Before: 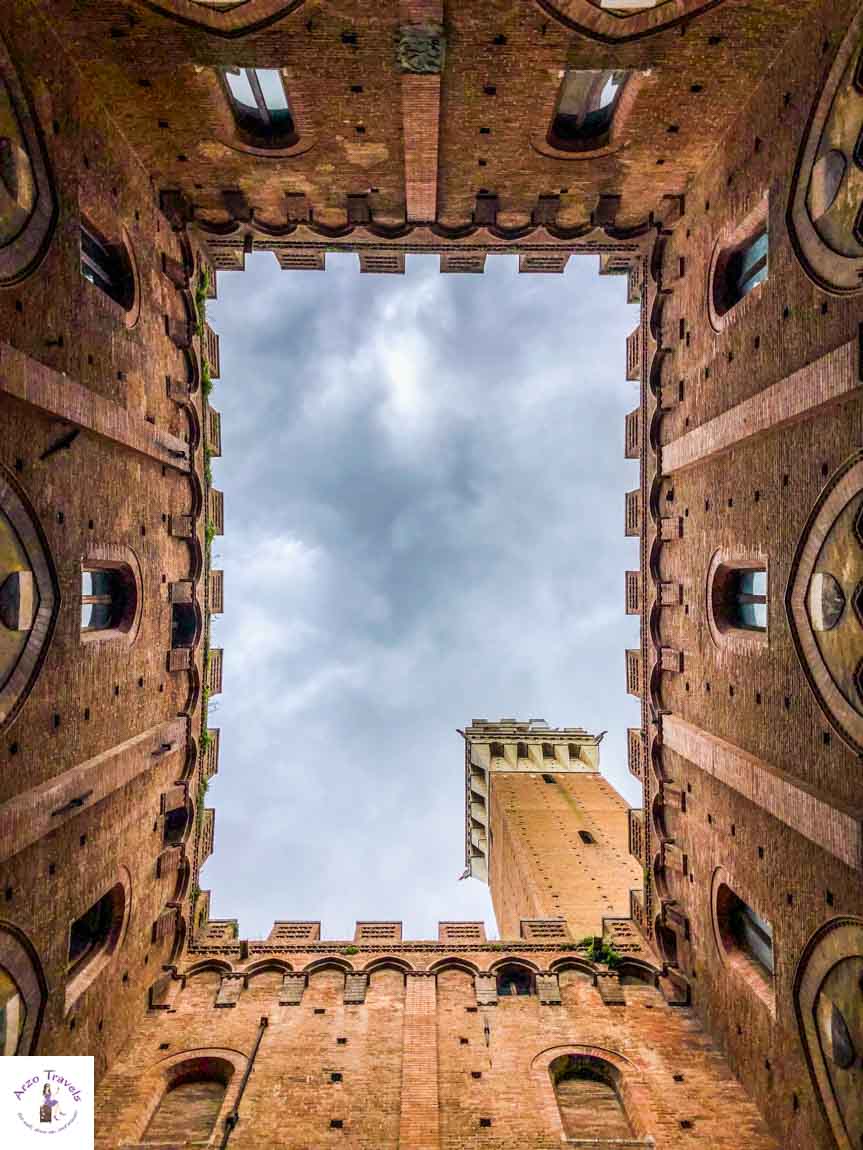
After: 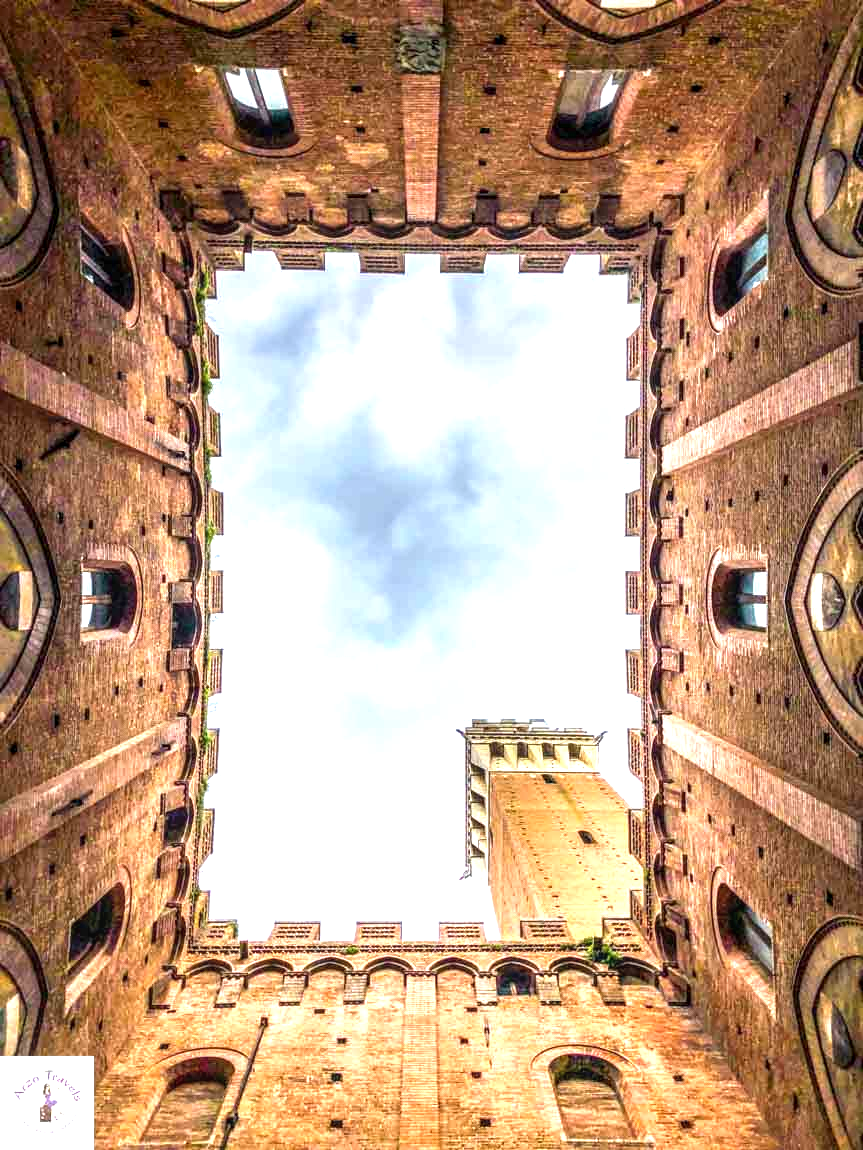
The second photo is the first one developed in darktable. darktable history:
local contrast: on, module defaults
exposure: black level correction 0, exposure 1.1 EV, compensate exposure bias true, compensate highlight preservation false
